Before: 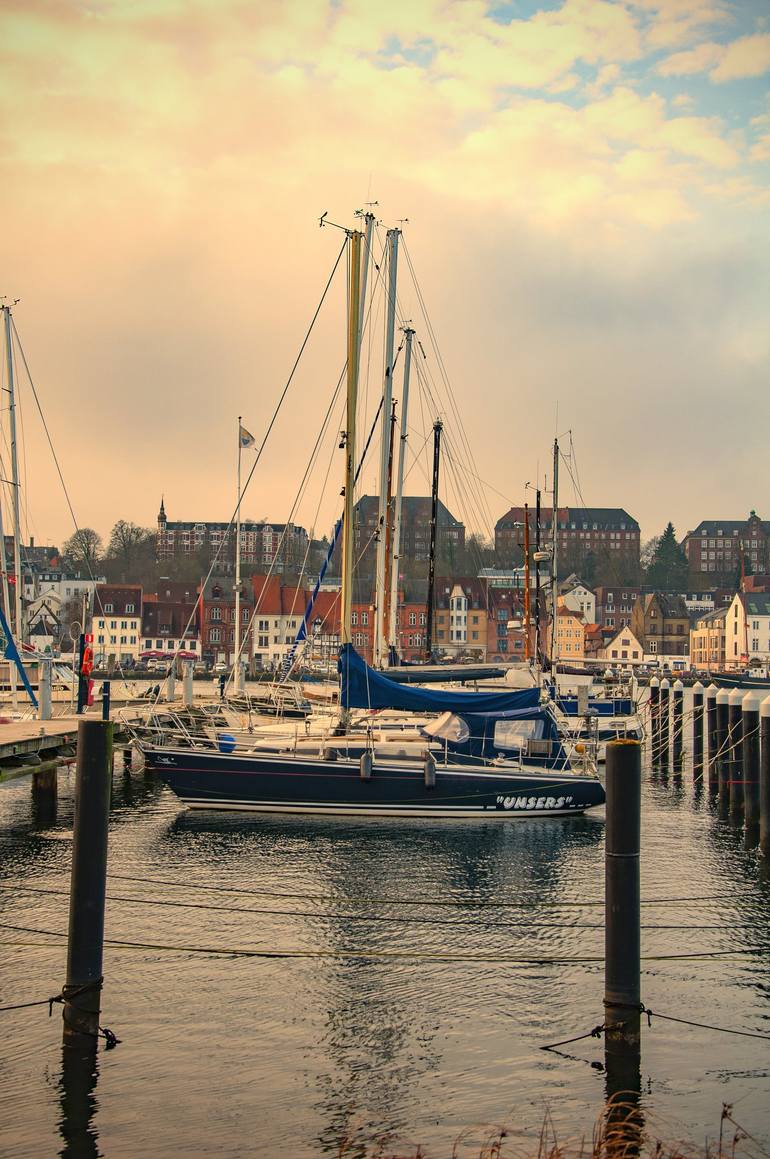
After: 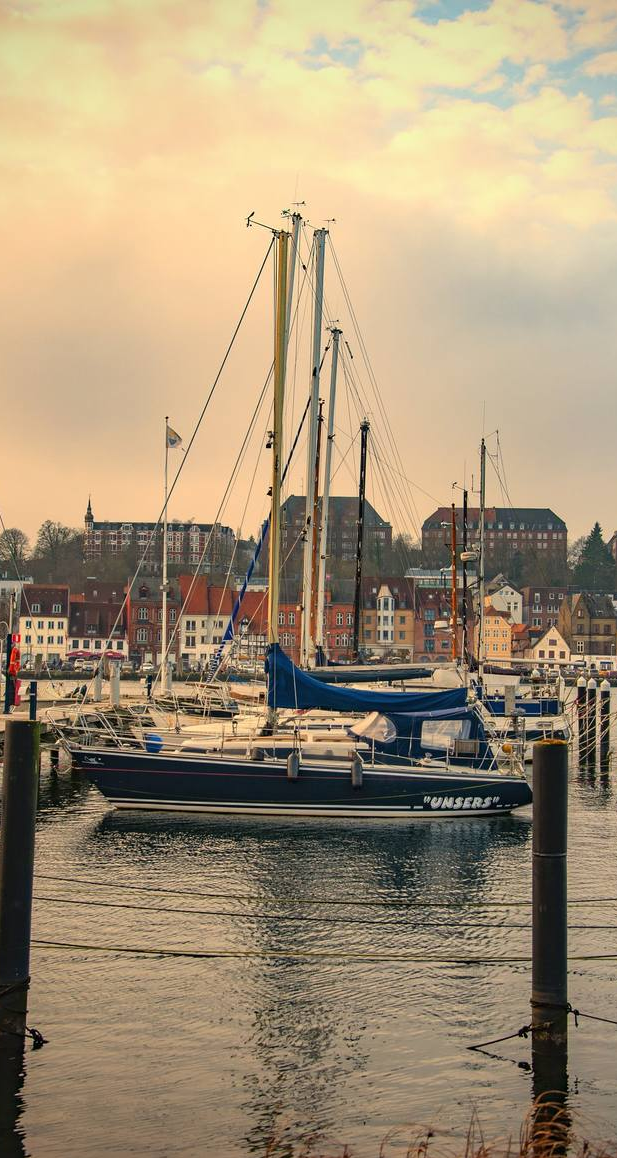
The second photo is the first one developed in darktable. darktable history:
exposure: compensate highlight preservation false
crop and rotate: left 9.597%, right 10.195%
white balance: red 1, blue 1
